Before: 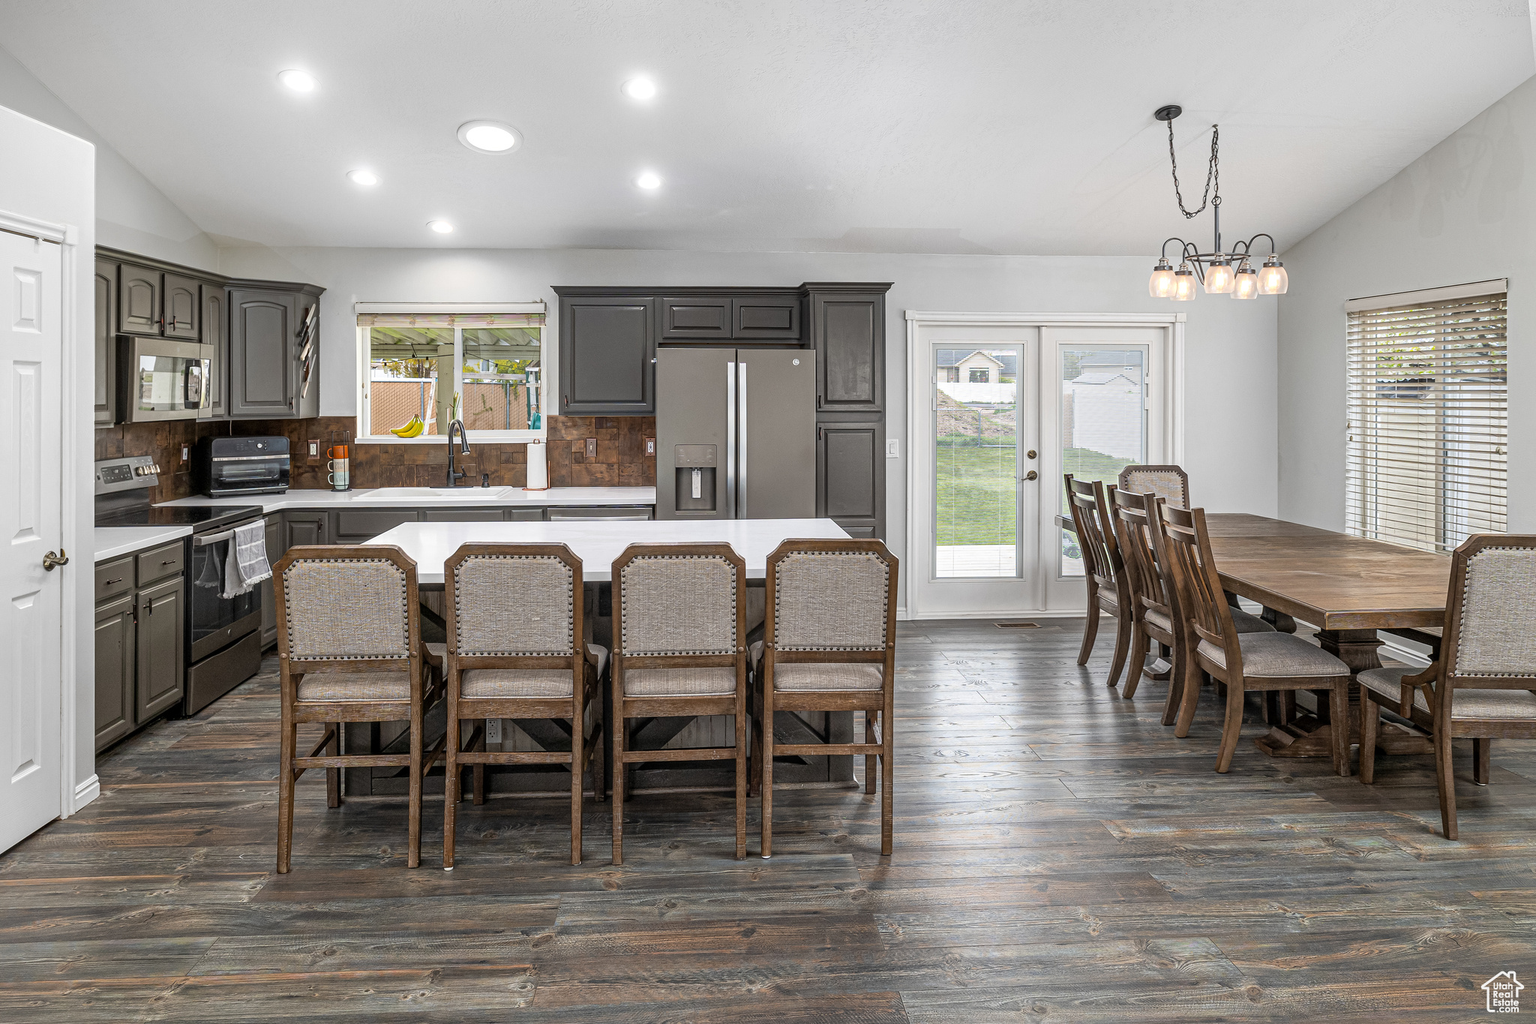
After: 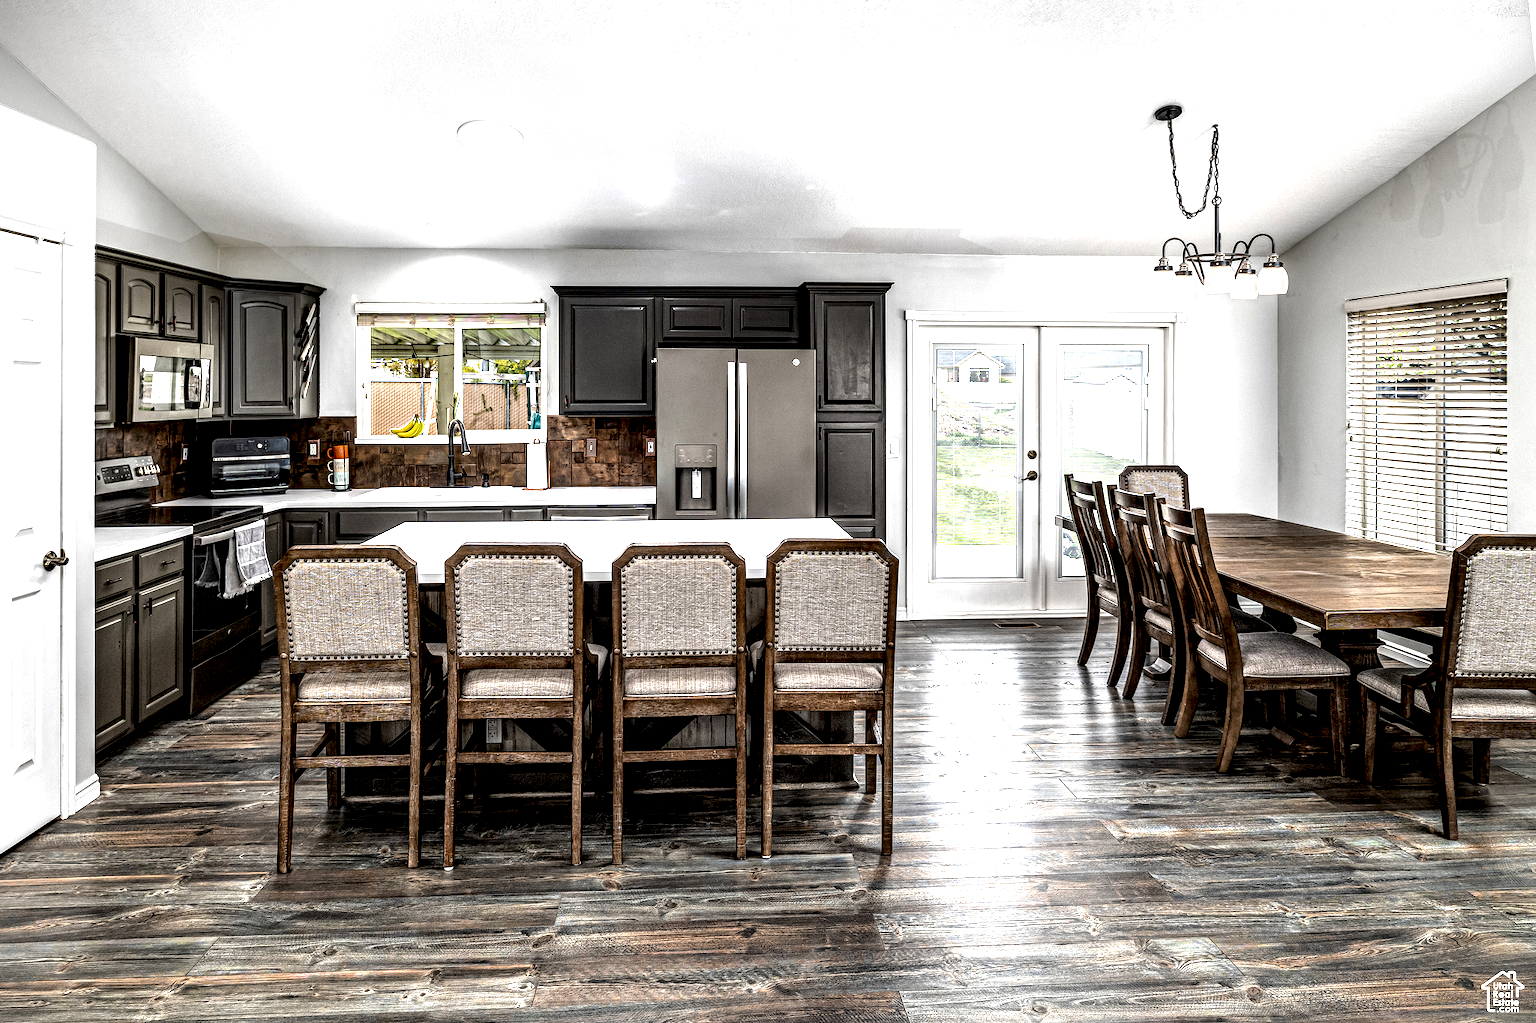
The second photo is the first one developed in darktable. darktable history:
exposure: black level correction 0, exposure 0.692 EV, compensate exposure bias true, compensate highlight preservation false
tone equalizer: edges refinement/feathering 500, mask exposure compensation -1.57 EV, preserve details no
local contrast: shadows 170%, detail 224%
